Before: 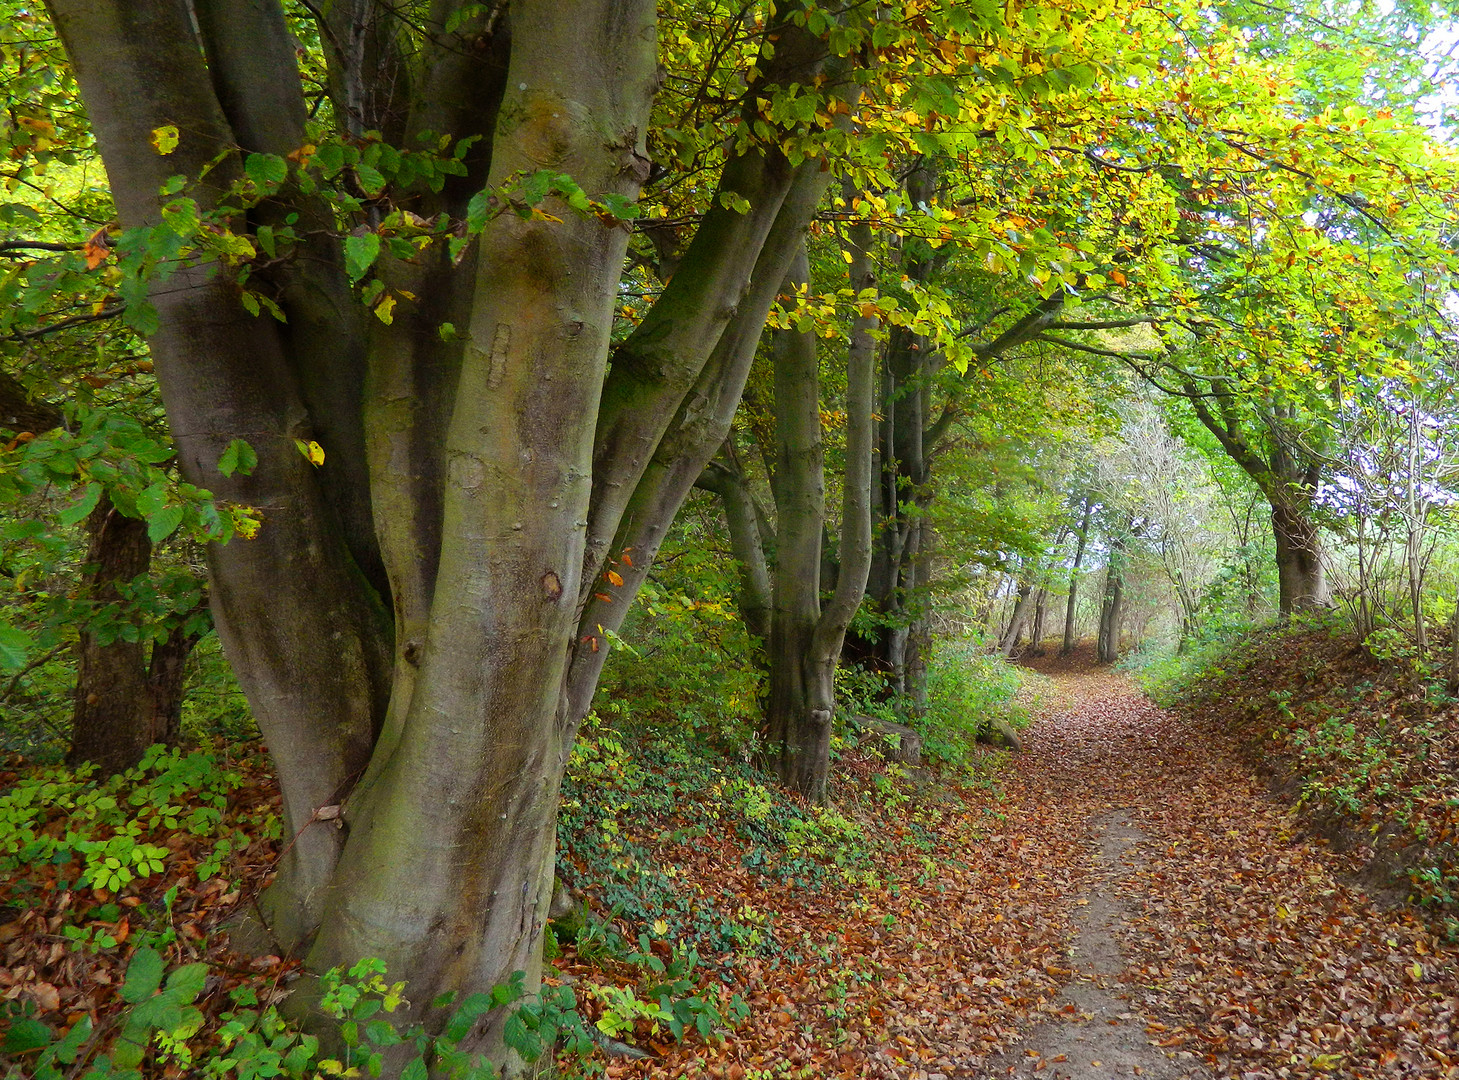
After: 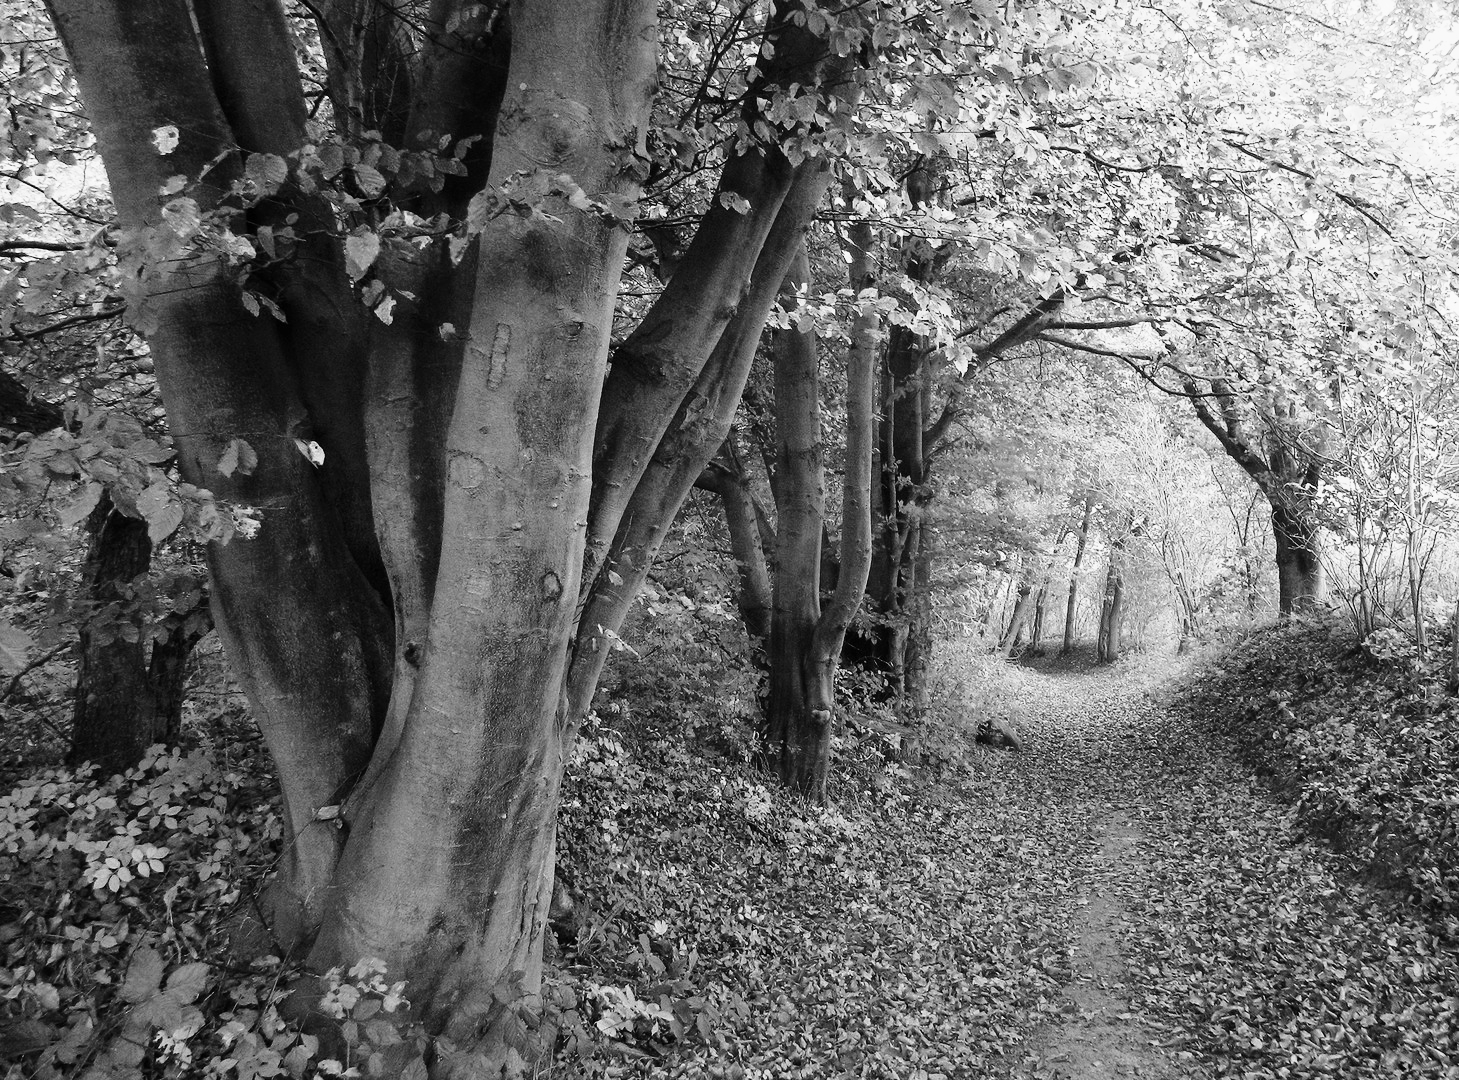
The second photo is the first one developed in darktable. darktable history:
base curve: curves: ch0 [(0, 0) (0.028, 0.03) (0.121, 0.232) (0.46, 0.748) (0.859, 0.968) (1, 1)], preserve colors none
monochrome: a 32, b 64, size 2.3
graduated density: rotation -180°, offset 27.42
rgb levels: mode RGB, independent channels, levels [[0, 0.5, 1], [0, 0.521, 1], [0, 0.536, 1]]
